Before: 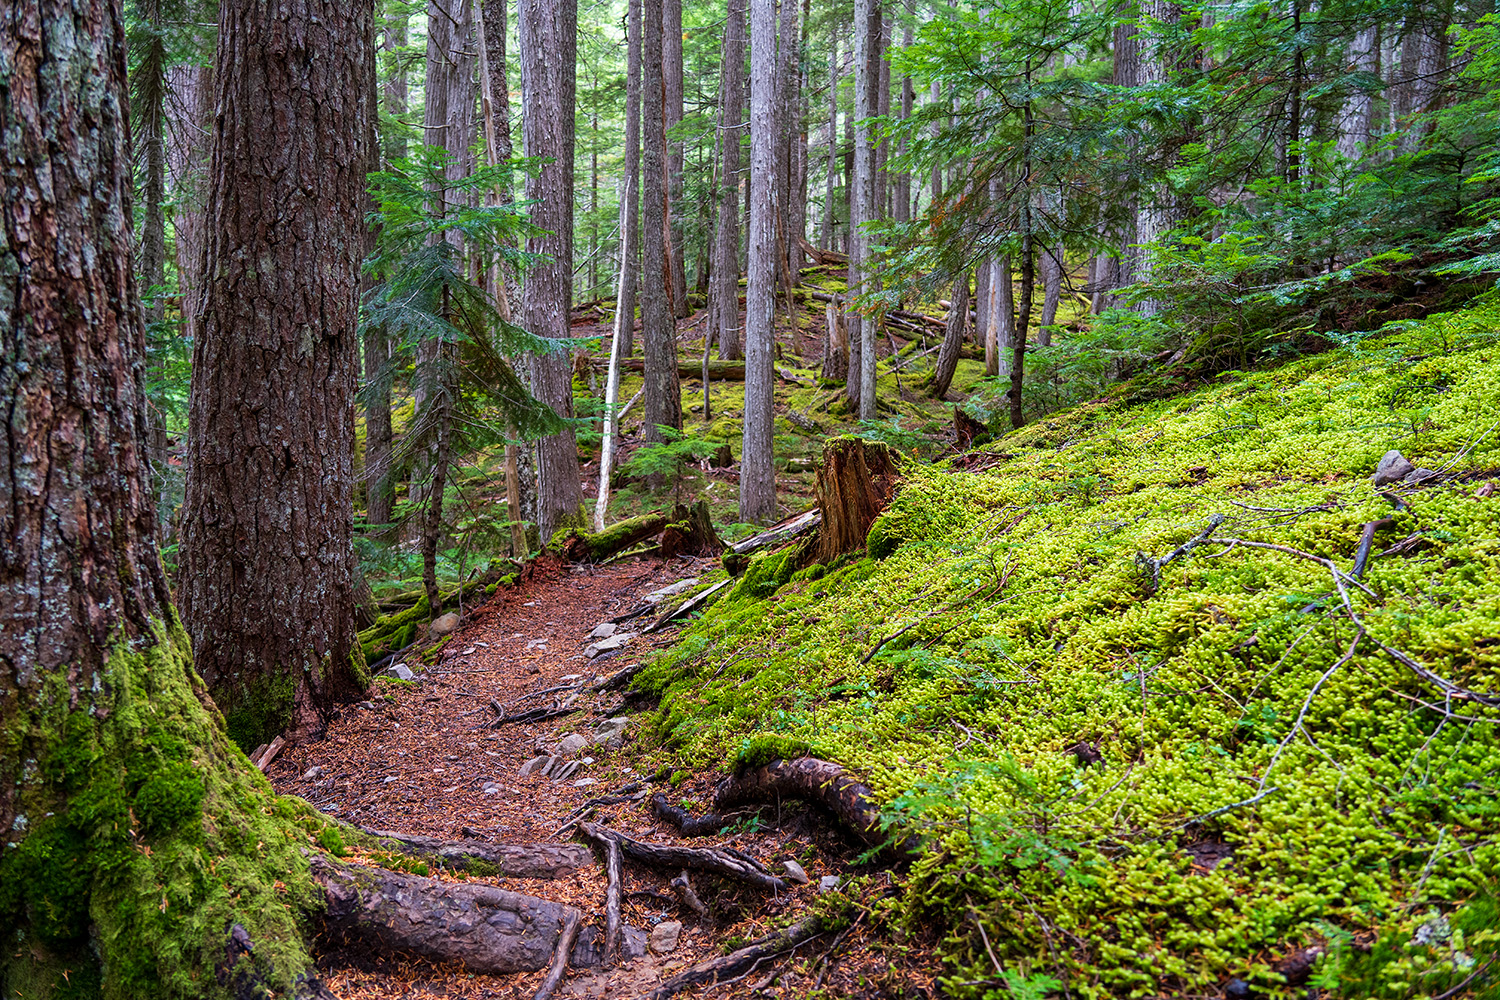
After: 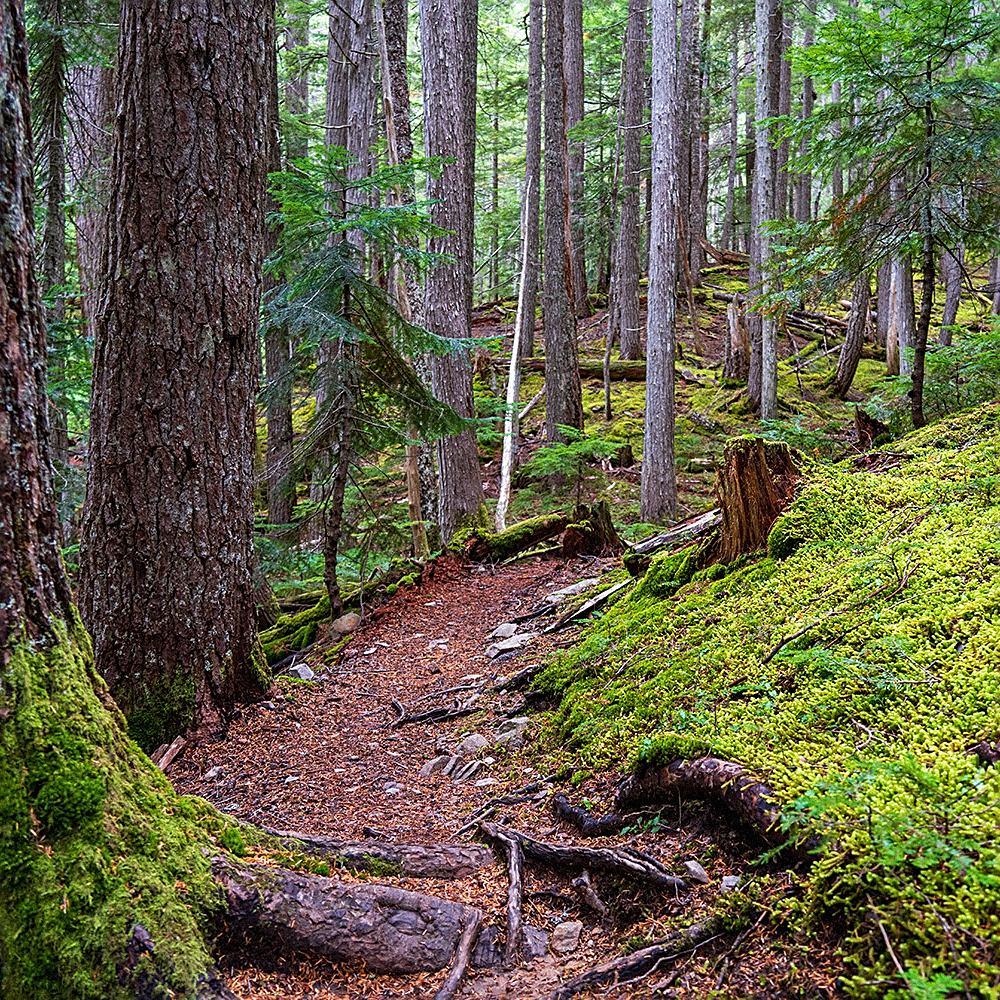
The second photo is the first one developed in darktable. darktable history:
grain: mid-tones bias 0%
sharpen: on, module defaults
crop and rotate: left 6.617%, right 26.717%
